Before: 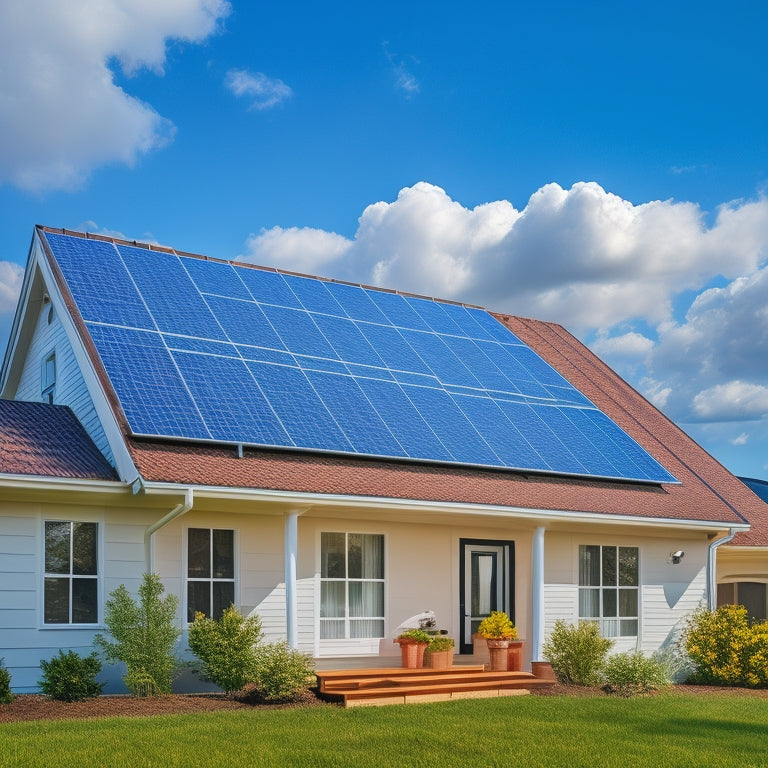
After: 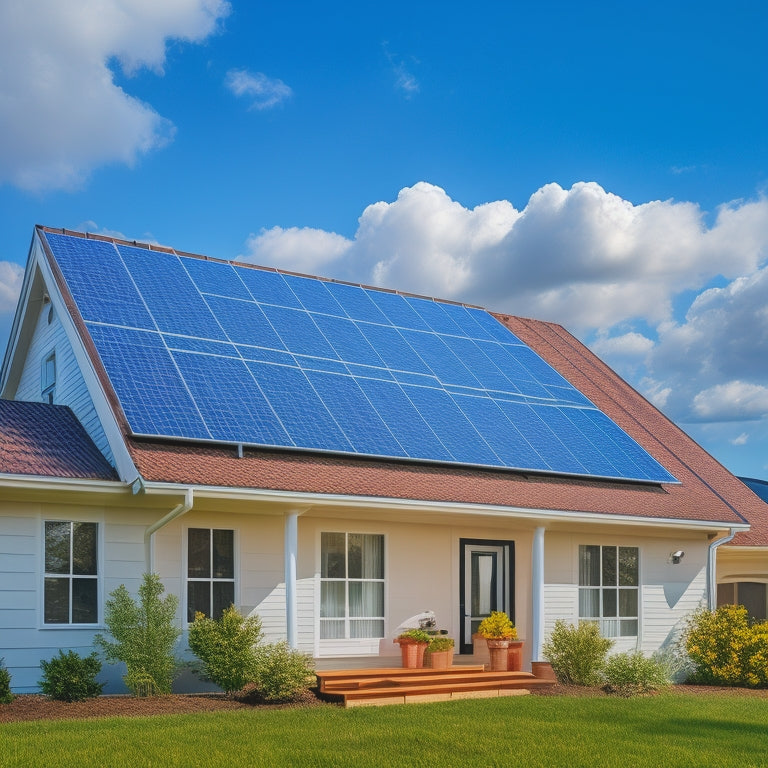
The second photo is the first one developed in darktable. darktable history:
shadows and highlights: shadows 20.91, highlights -35.45, soften with gaussian
contrast equalizer: octaves 7, y [[0.6 ×6], [0.55 ×6], [0 ×6], [0 ×6], [0 ×6]], mix -0.3
